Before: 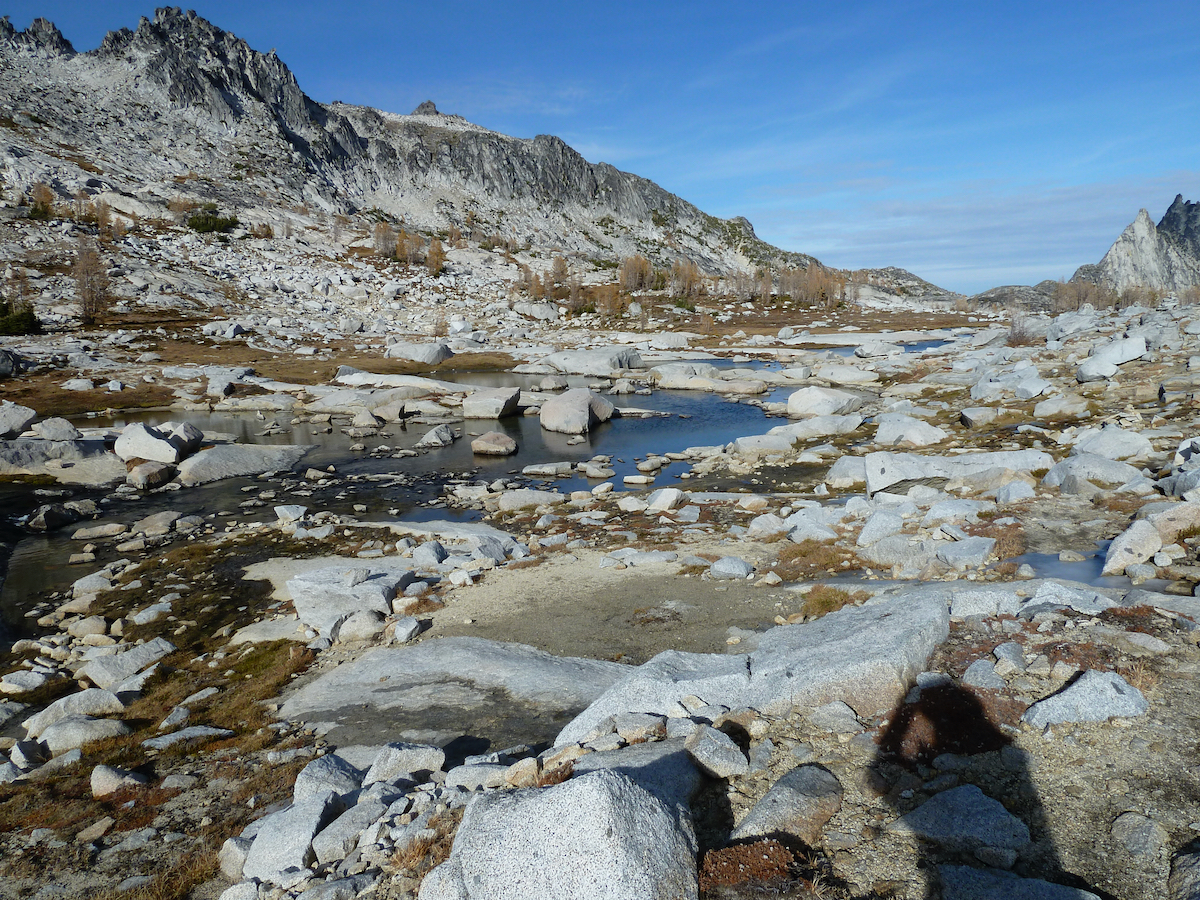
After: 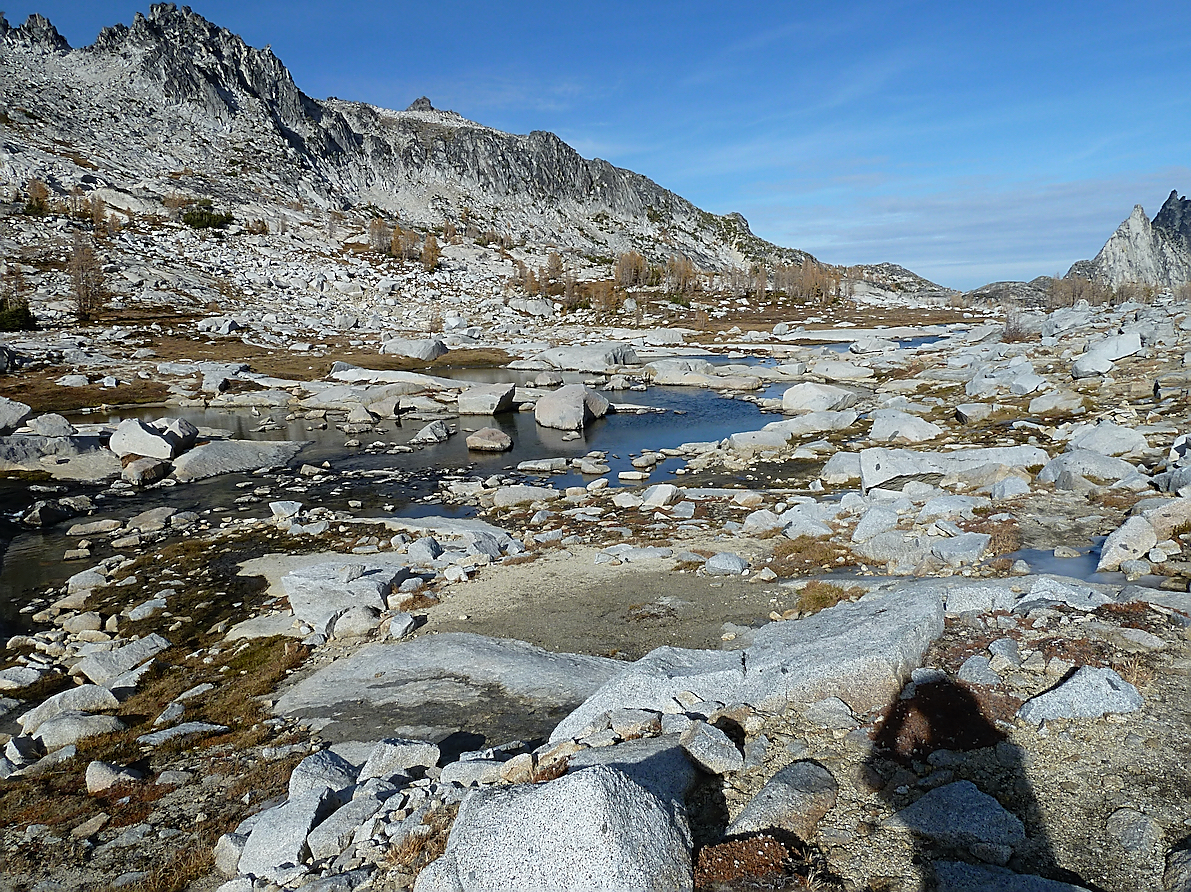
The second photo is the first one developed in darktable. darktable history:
crop: left 0.434%, top 0.485%, right 0.244%, bottom 0.386%
sharpen: radius 1.4, amount 1.25, threshold 0.7
